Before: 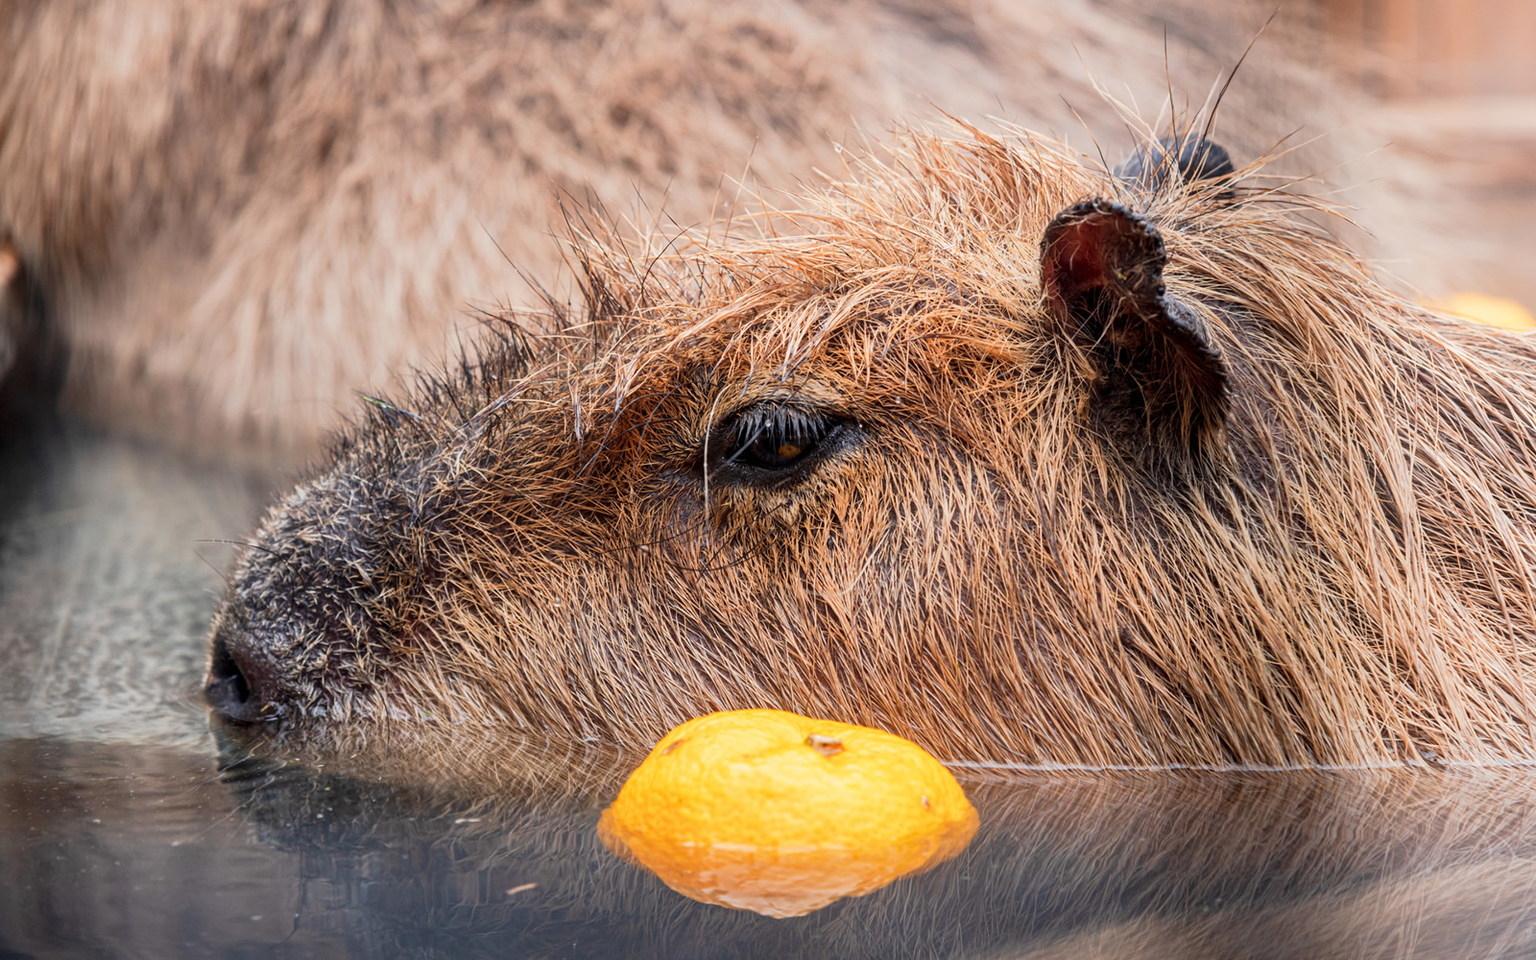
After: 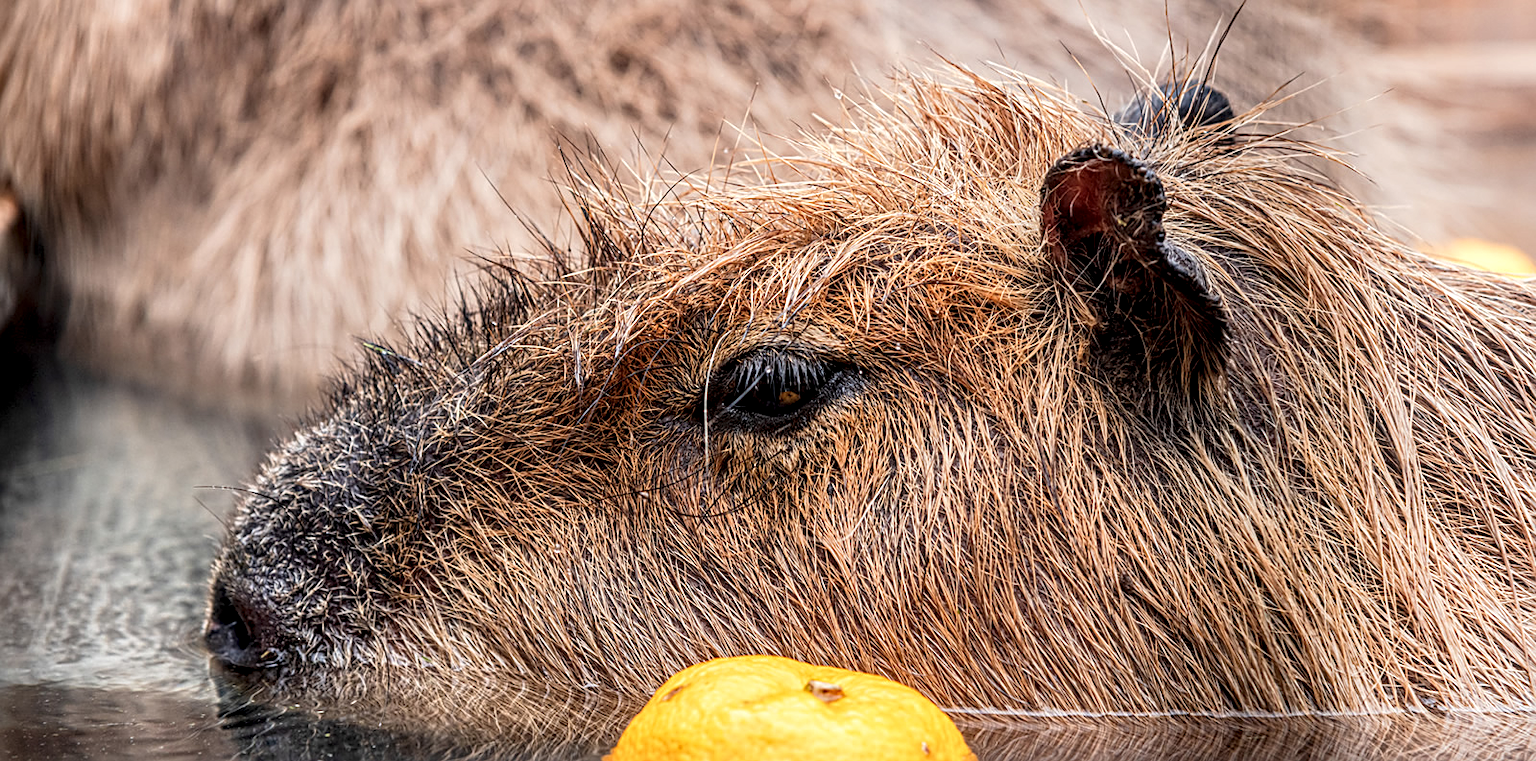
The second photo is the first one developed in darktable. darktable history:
sharpen: on, module defaults
local contrast: detail 150%
crop and rotate: top 5.667%, bottom 14.991%
